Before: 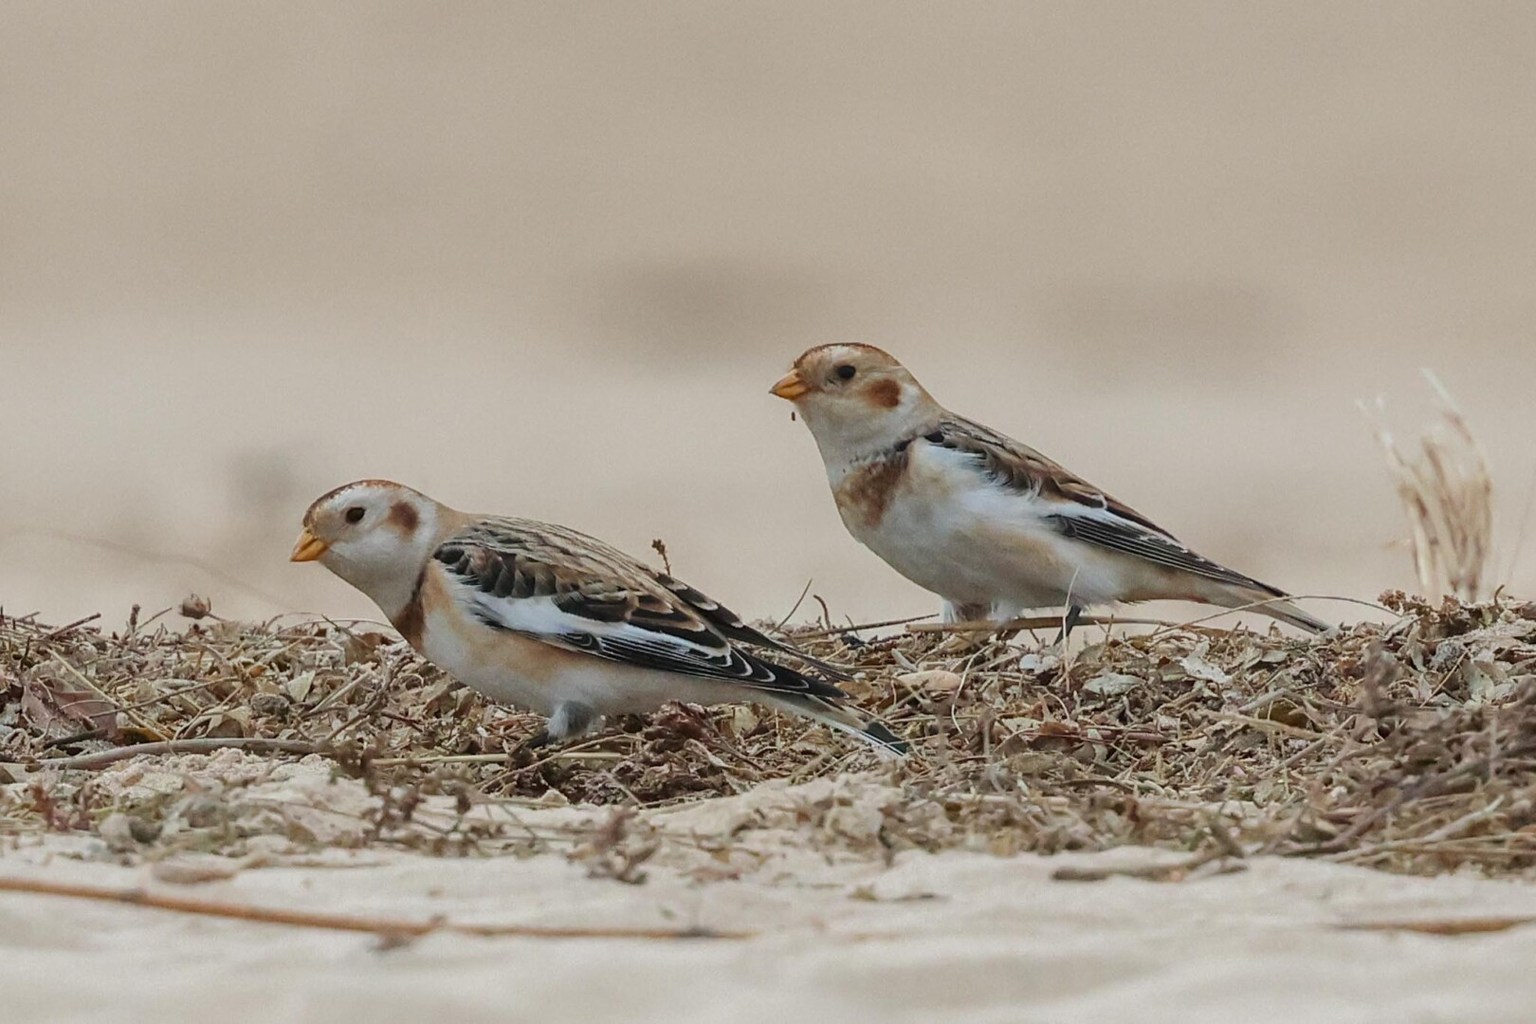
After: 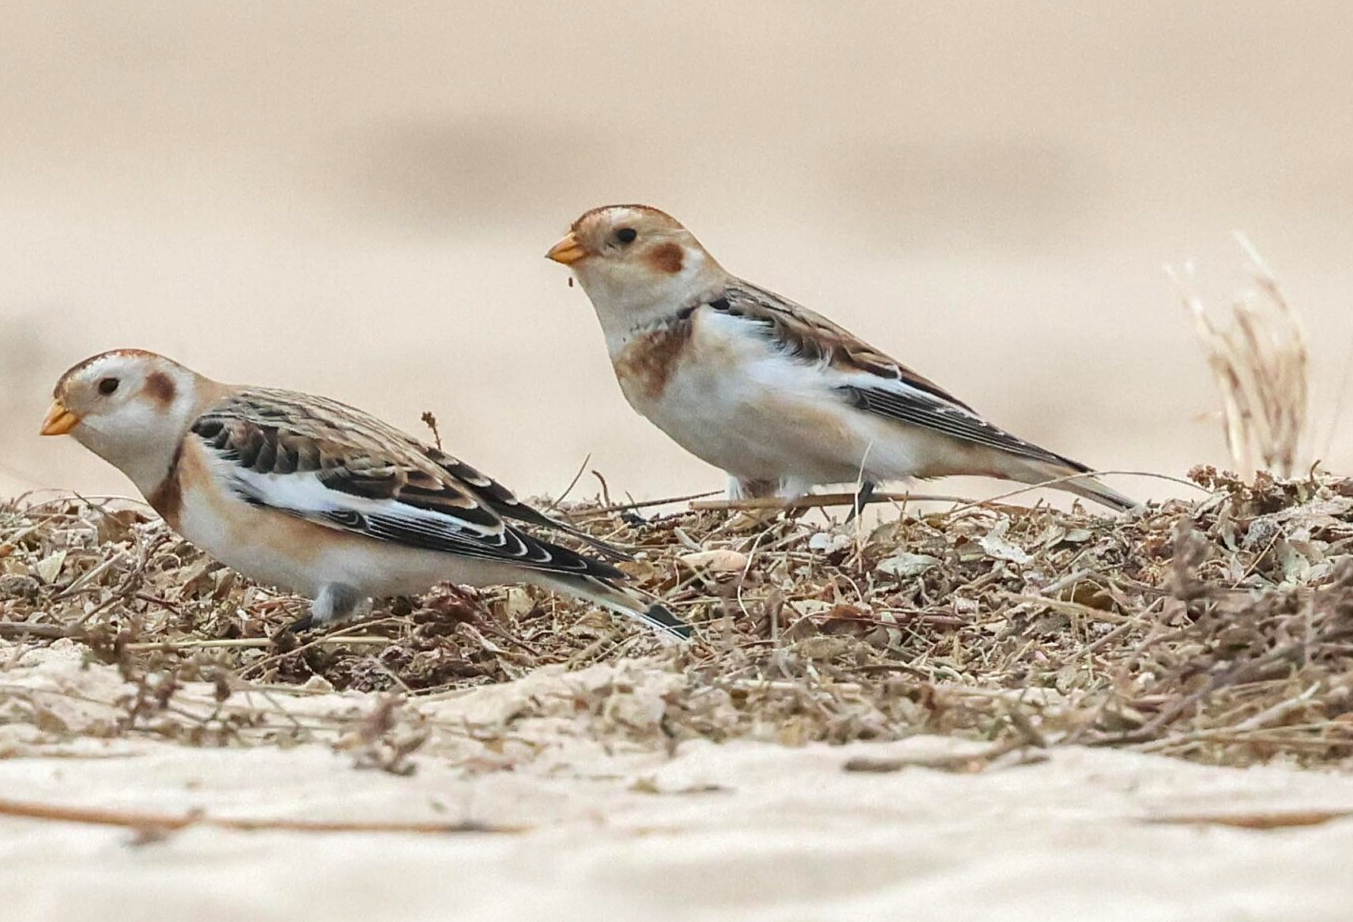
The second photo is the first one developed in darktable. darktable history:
crop: left 16.451%, top 14.565%
exposure: exposure 0.604 EV, compensate highlight preservation false
